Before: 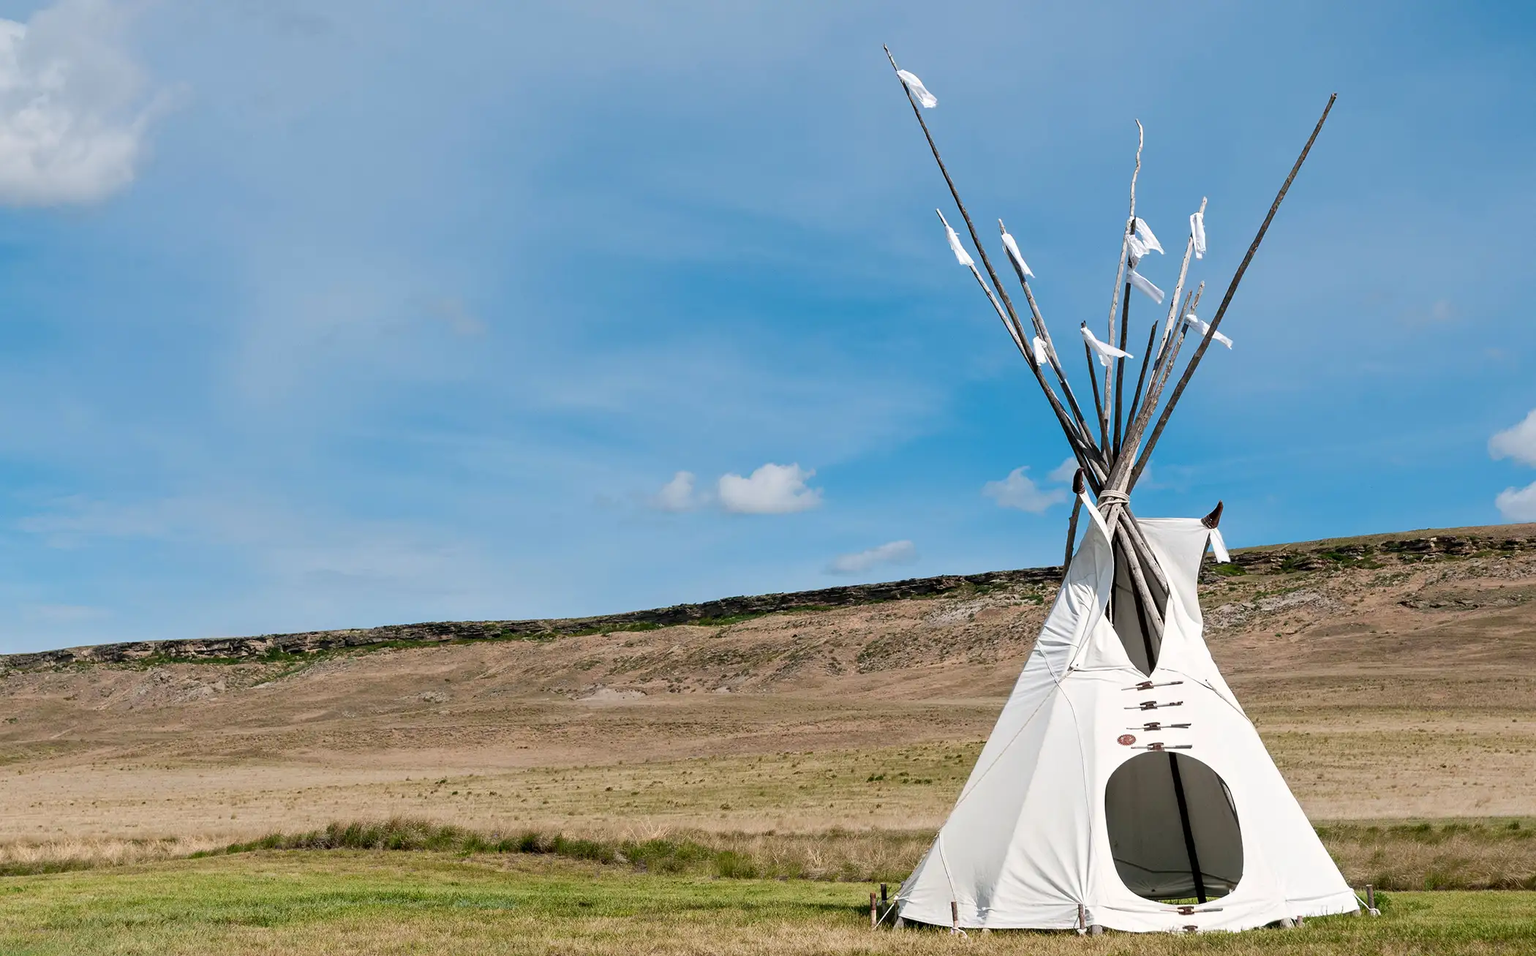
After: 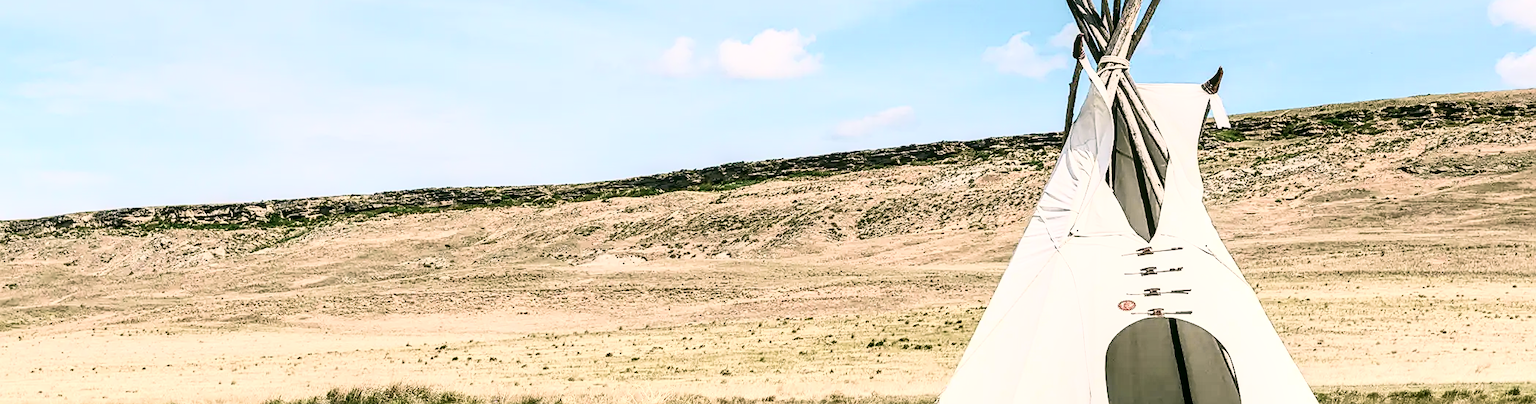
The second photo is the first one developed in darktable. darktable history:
contrast brightness saturation: contrast 0.561, brightness 0.574, saturation -0.345
velvia: on, module defaults
local contrast: on, module defaults
crop: top 45.462%, bottom 12.217%
tone curve: curves: ch0 [(0, 0.013) (0.054, 0.018) (0.205, 0.191) (0.289, 0.292) (0.39, 0.424) (0.493, 0.551) (0.666, 0.743) (0.795, 0.841) (1, 0.998)]; ch1 [(0, 0) (0.385, 0.343) (0.439, 0.415) (0.494, 0.495) (0.501, 0.501) (0.51, 0.509) (0.54, 0.552) (0.586, 0.614) (0.66, 0.706) (0.783, 0.804) (1, 1)]; ch2 [(0, 0) (0.32, 0.281) (0.403, 0.399) (0.441, 0.428) (0.47, 0.469) (0.498, 0.496) (0.524, 0.538) (0.566, 0.579) (0.633, 0.665) (0.7, 0.711) (1, 1)], color space Lab, independent channels, preserve colors none
sharpen: on, module defaults
color correction: highlights a* 4.22, highlights b* 4.96, shadows a* -7.12, shadows b* 4.91
